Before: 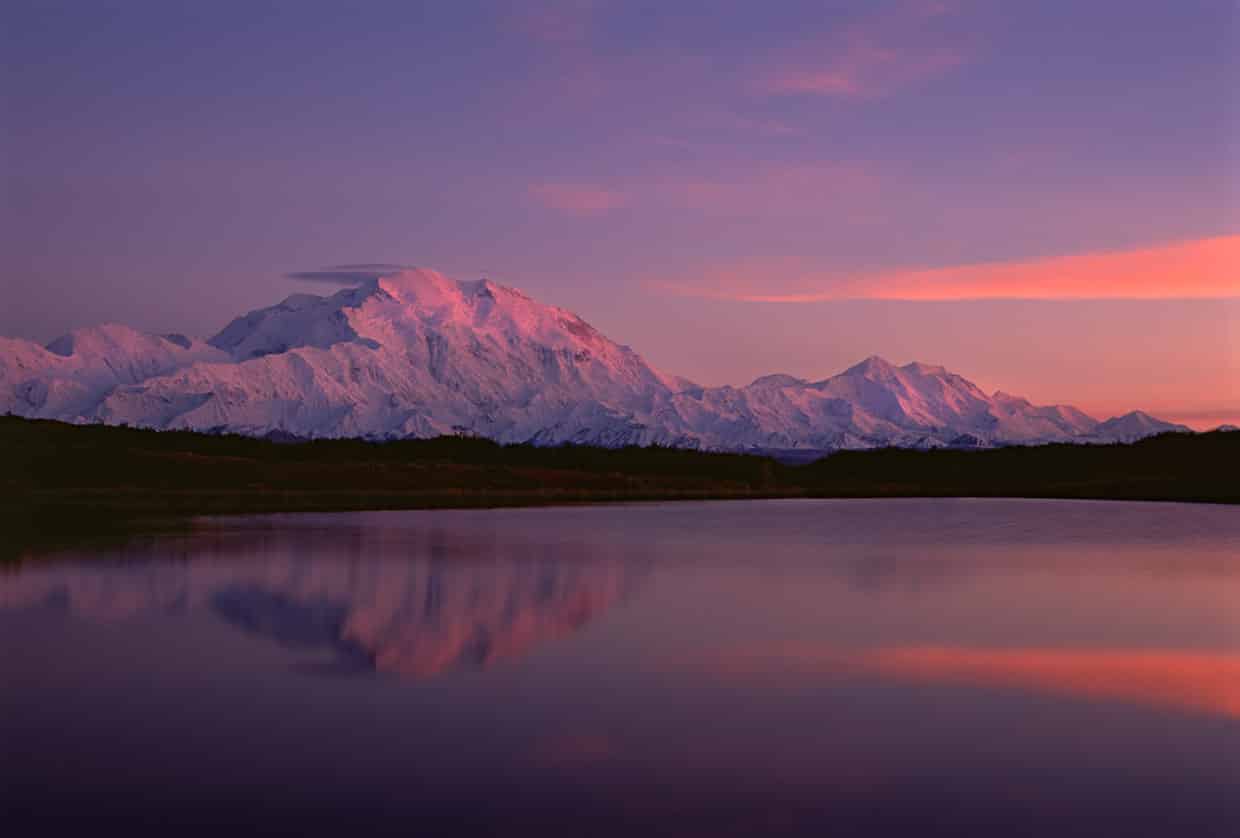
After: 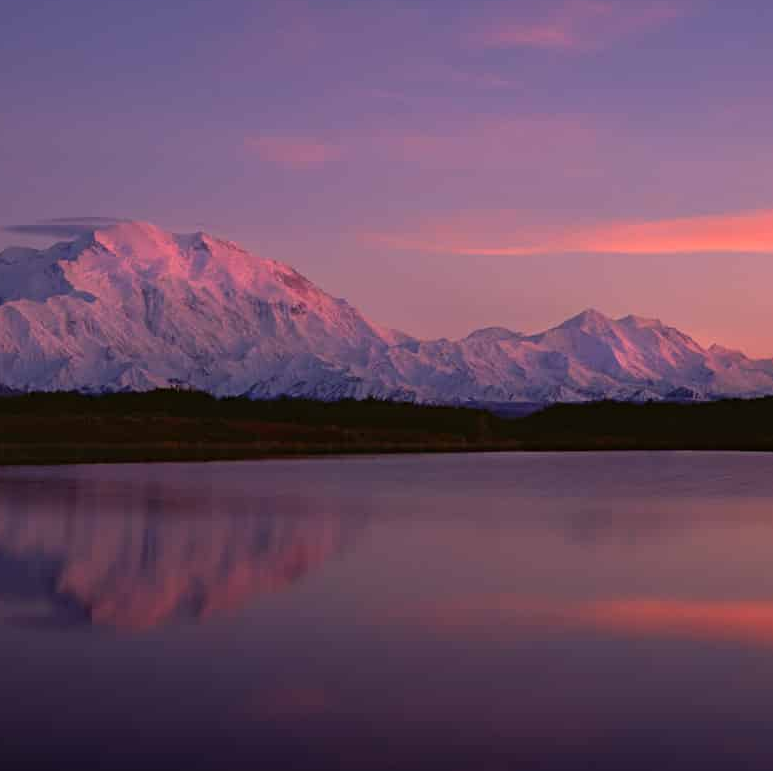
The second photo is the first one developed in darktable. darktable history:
crop and rotate: left 22.916%, top 5.62%, right 14.708%, bottom 2.365%
